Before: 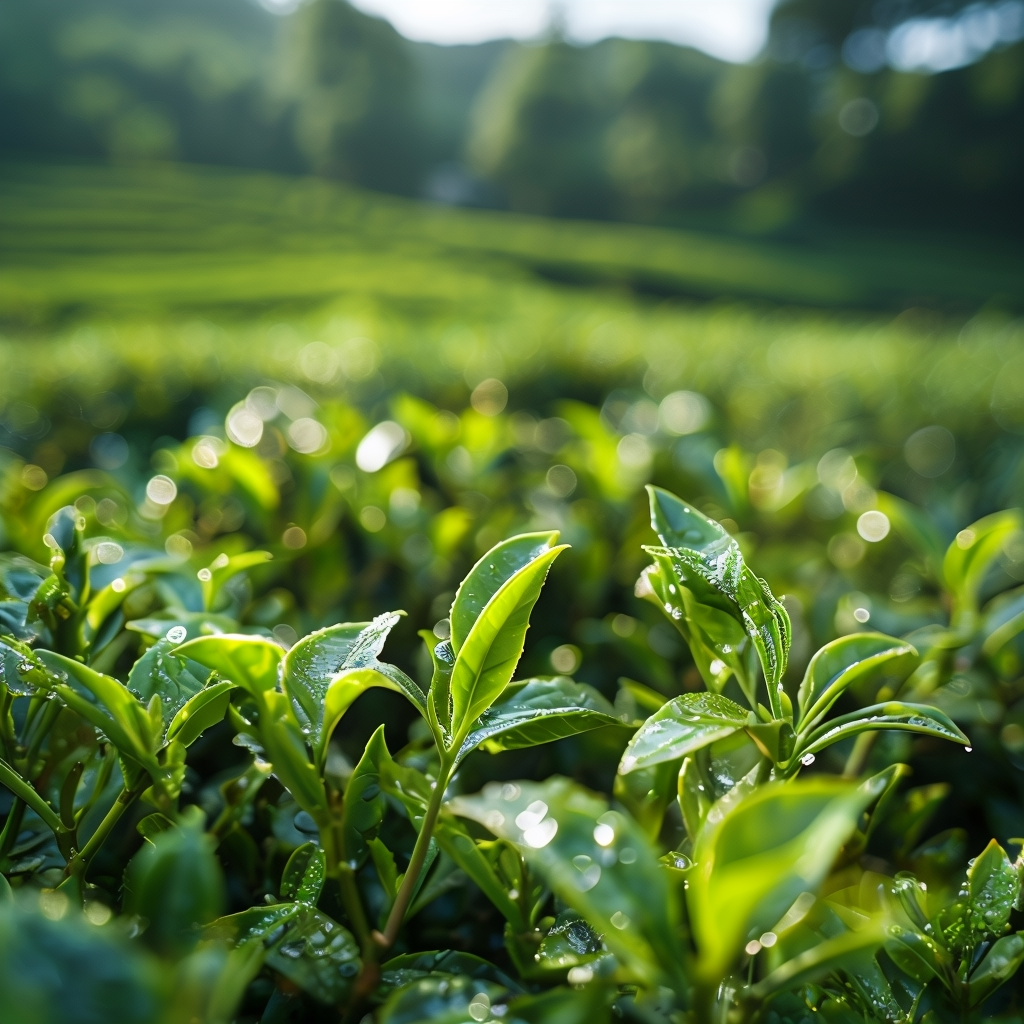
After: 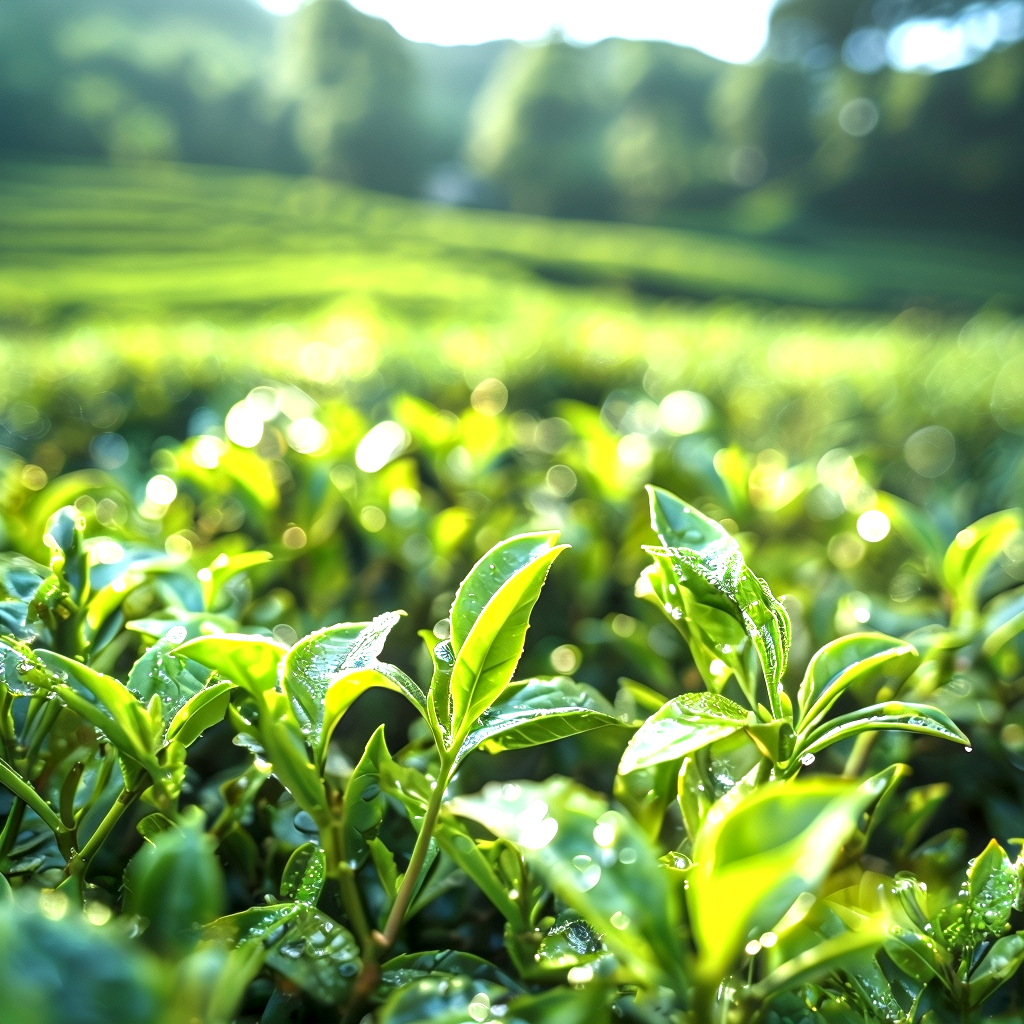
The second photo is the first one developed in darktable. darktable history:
exposure: exposure 1.208 EV, compensate exposure bias true, compensate highlight preservation false
local contrast: on, module defaults
